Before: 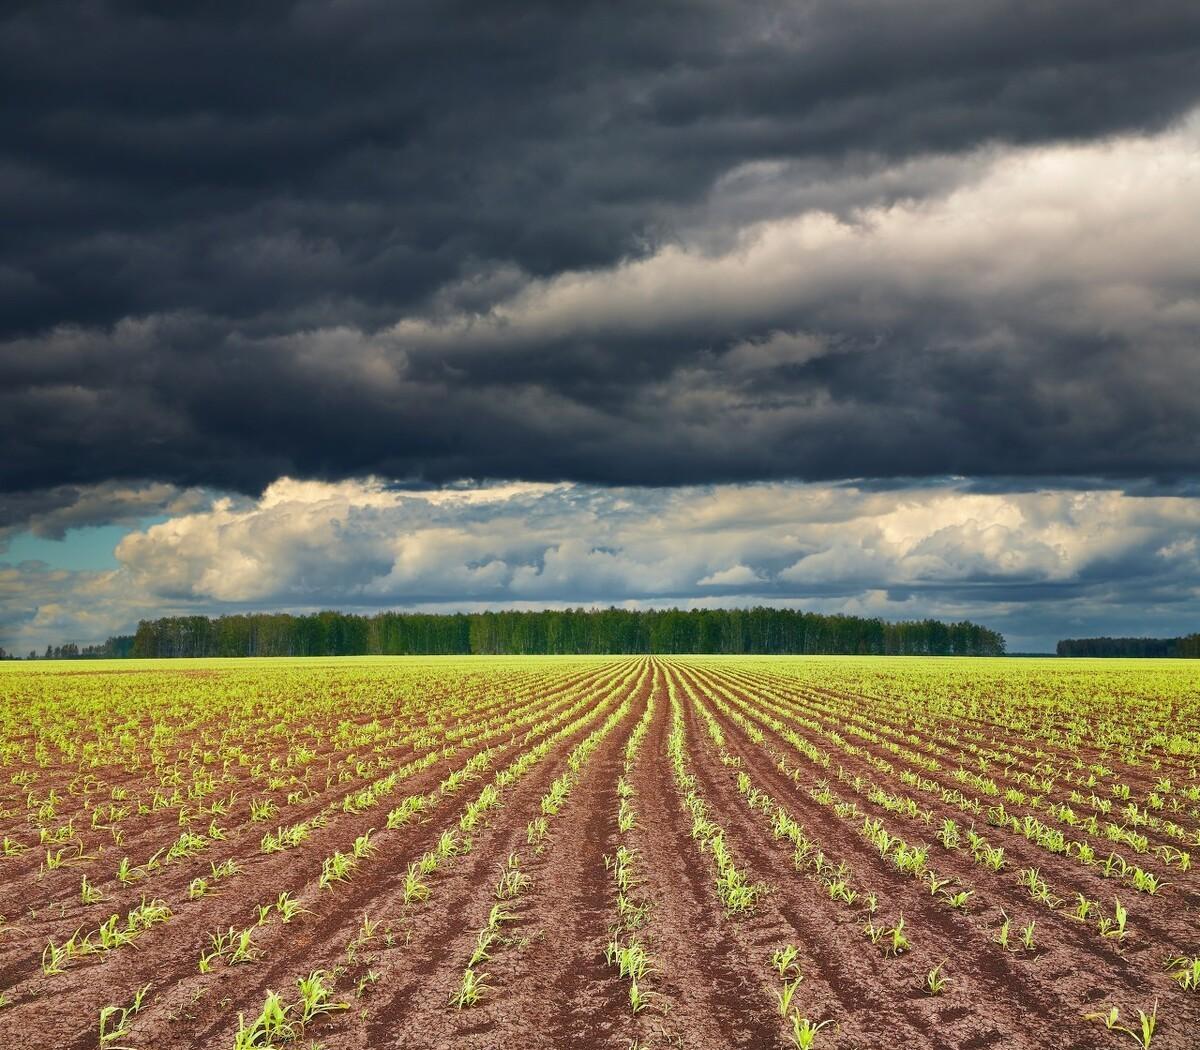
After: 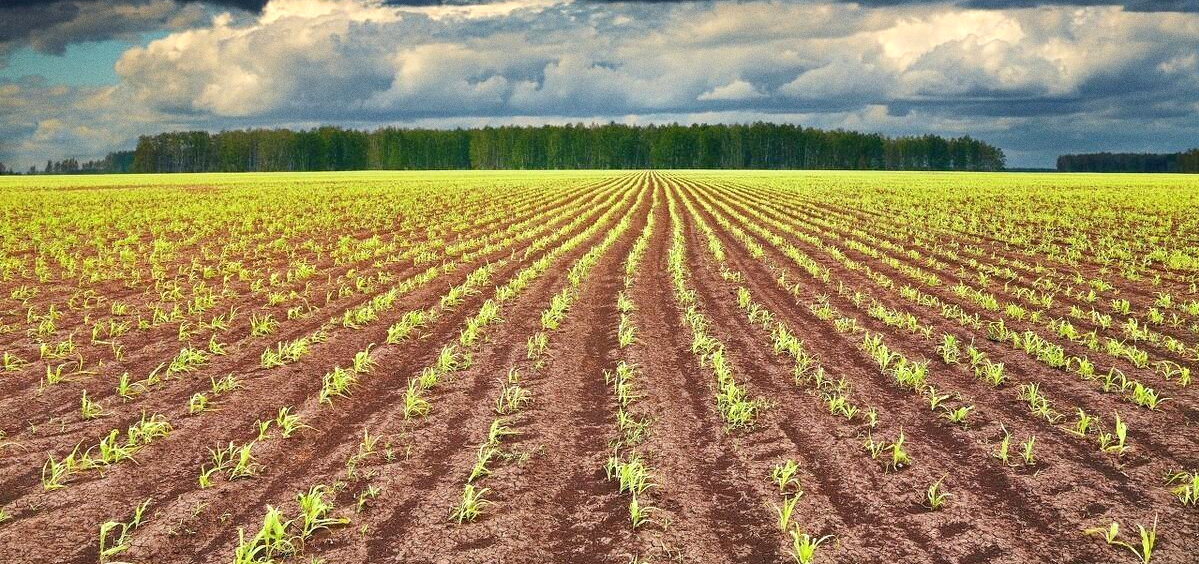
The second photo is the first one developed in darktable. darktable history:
crop and rotate: top 46.237%
grain: coarseness 0.09 ISO
exposure: exposure 0.258 EV, compensate highlight preservation false
